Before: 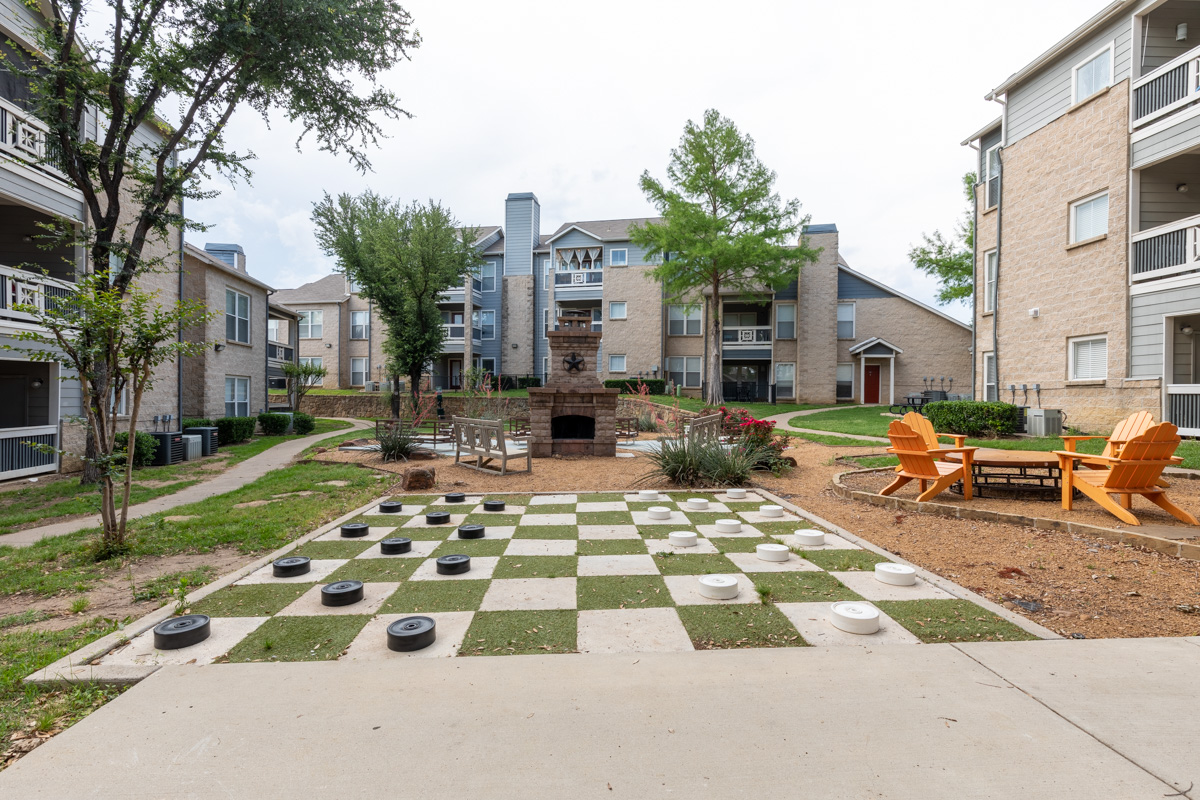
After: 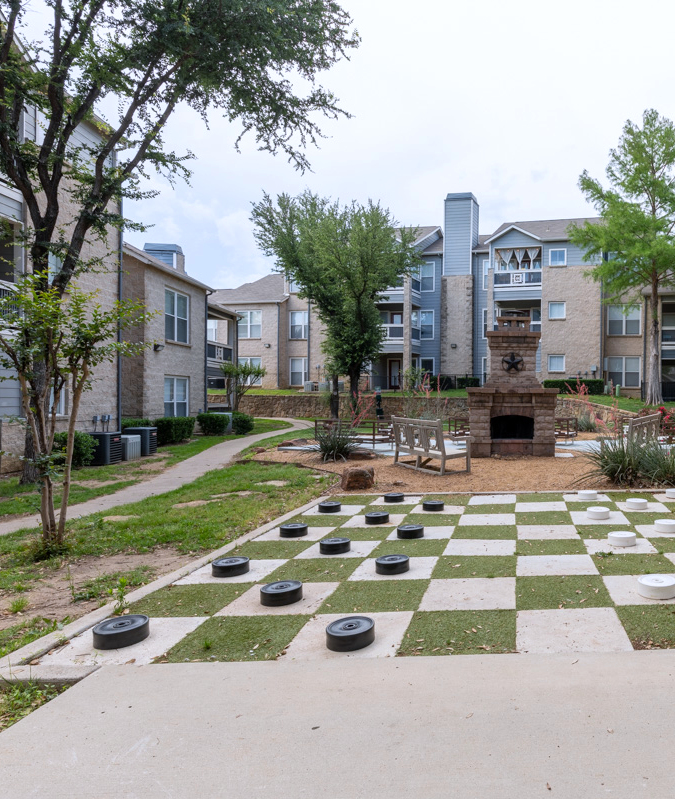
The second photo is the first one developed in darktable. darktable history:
crop: left 5.114%, right 38.589%
exposure: compensate highlight preservation false
white balance: red 0.984, blue 1.059
